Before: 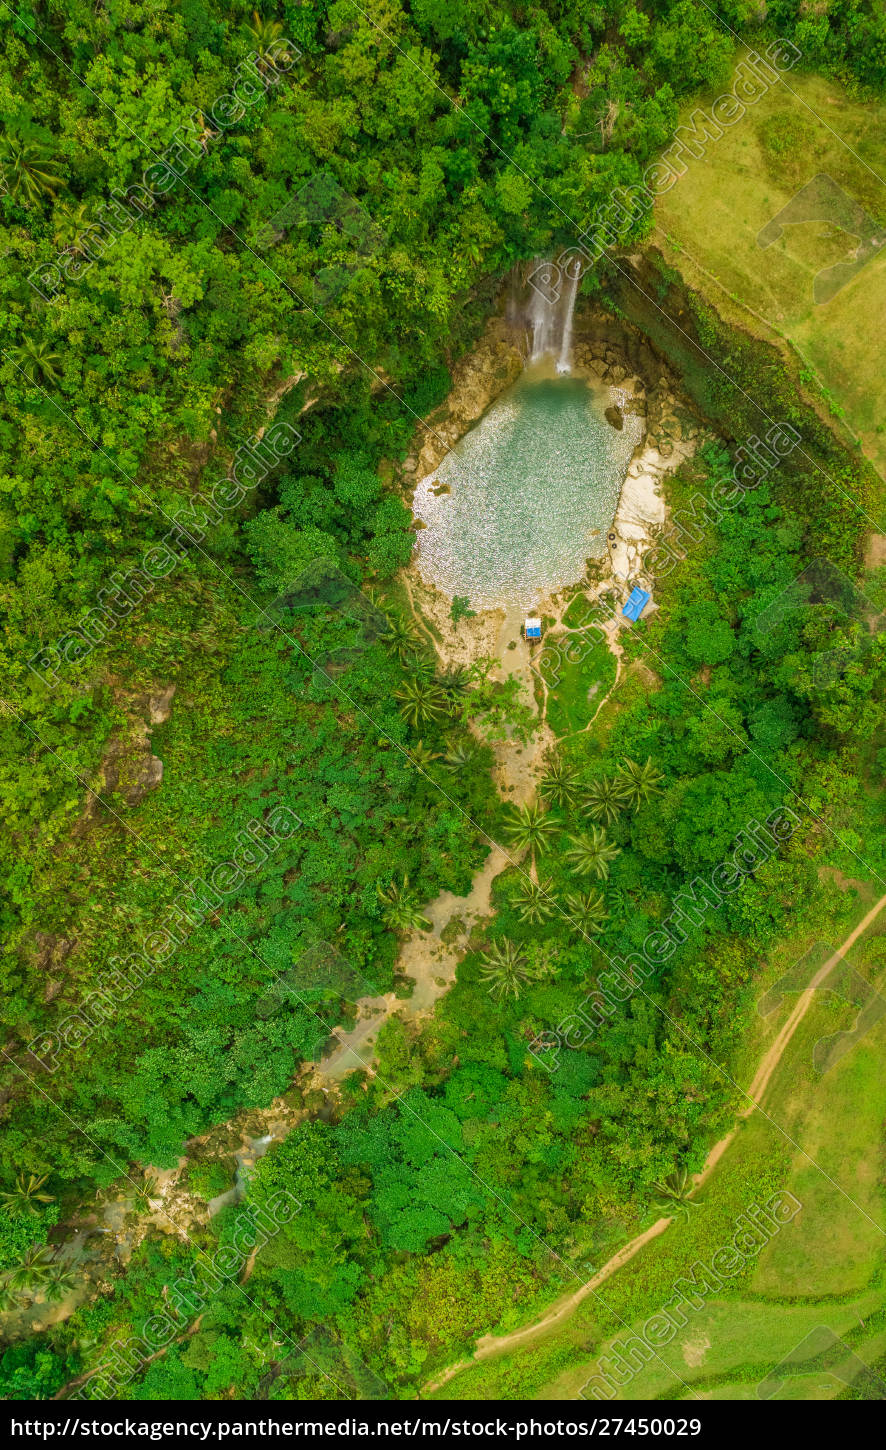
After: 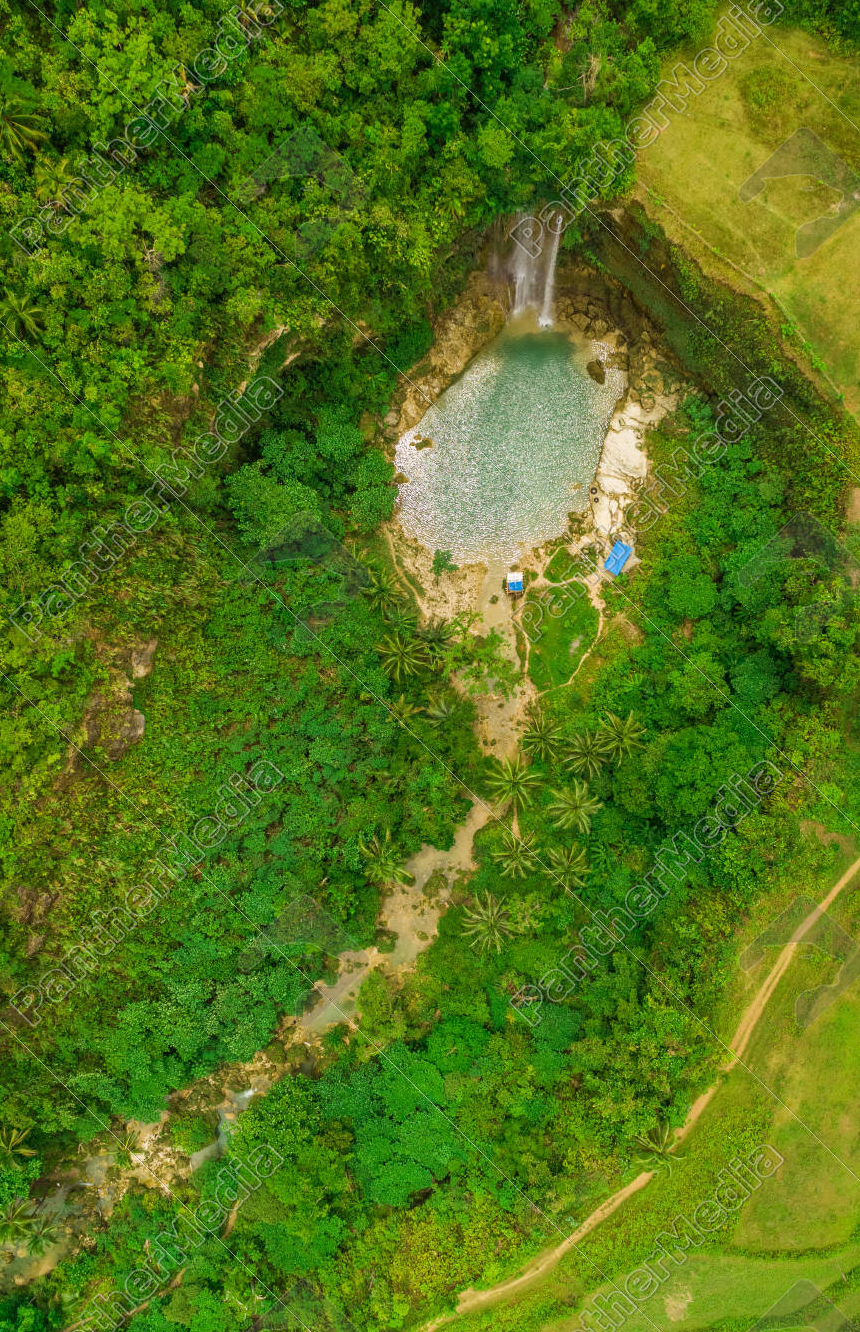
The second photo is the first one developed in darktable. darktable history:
crop: left 2.045%, top 3.221%, right 0.78%, bottom 4.858%
